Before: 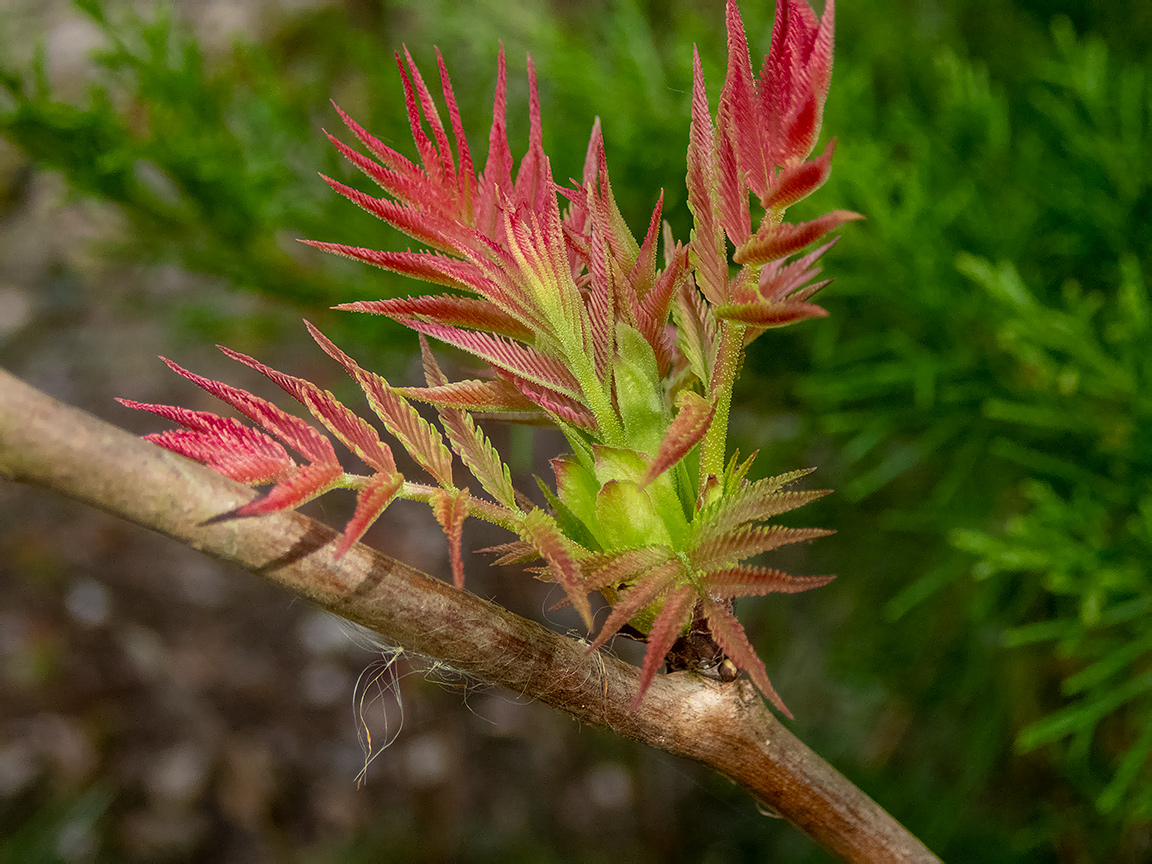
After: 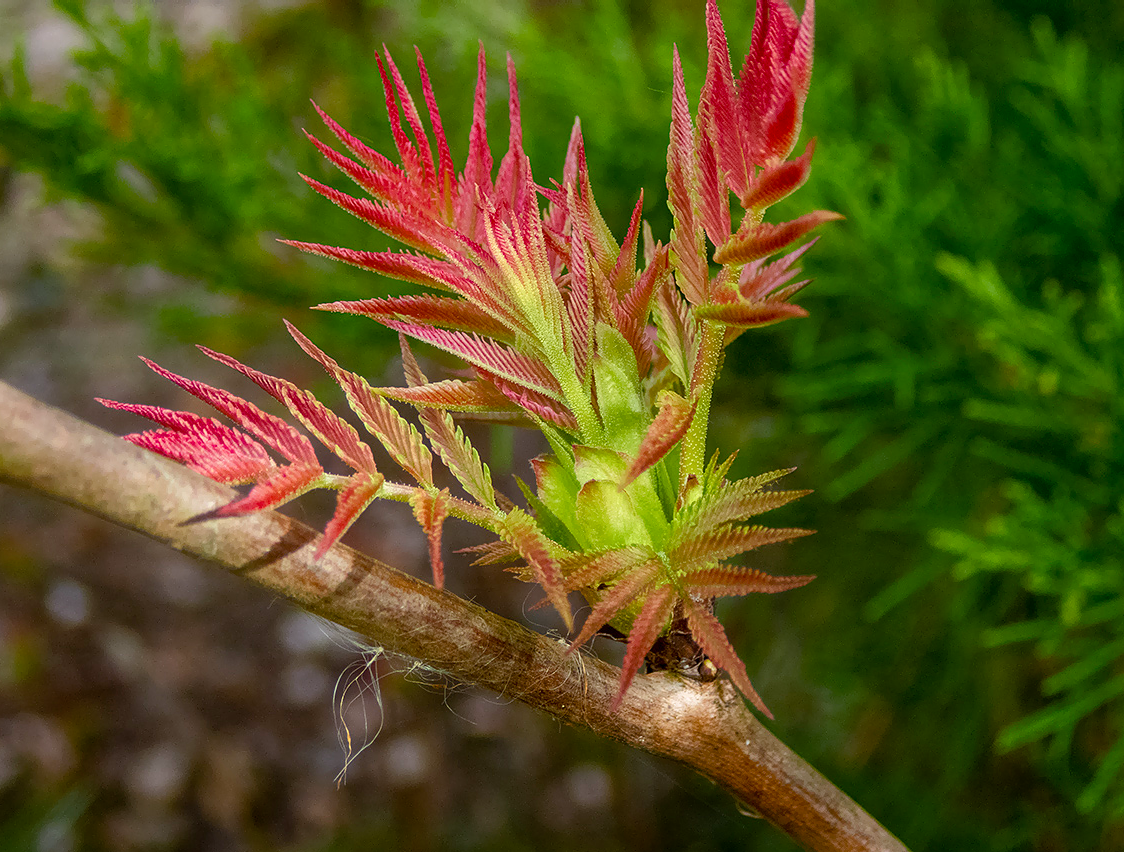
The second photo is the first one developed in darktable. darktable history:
crop and rotate: left 1.774%, right 0.633%, bottom 1.28%
white balance: red 0.984, blue 1.059
color balance rgb: linear chroma grading › shadows 32%, linear chroma grading › global chroma -2%, linear chroma grading › mid-tones 4%, perceptual saturation grading › global saturation -2%, perceptual saturation grading › highlights -8%, perceptual saturation grading › mid-tones 8%, perceptual saturation grading › shadows 4%, perceptual brilliance grading › highlights 8%, perceptual brilliance grading › mid-tones 4%, perceptual brilliance grading › shadows 2%, global vibrance 16%, saturation formula JzAzBz (2021)
